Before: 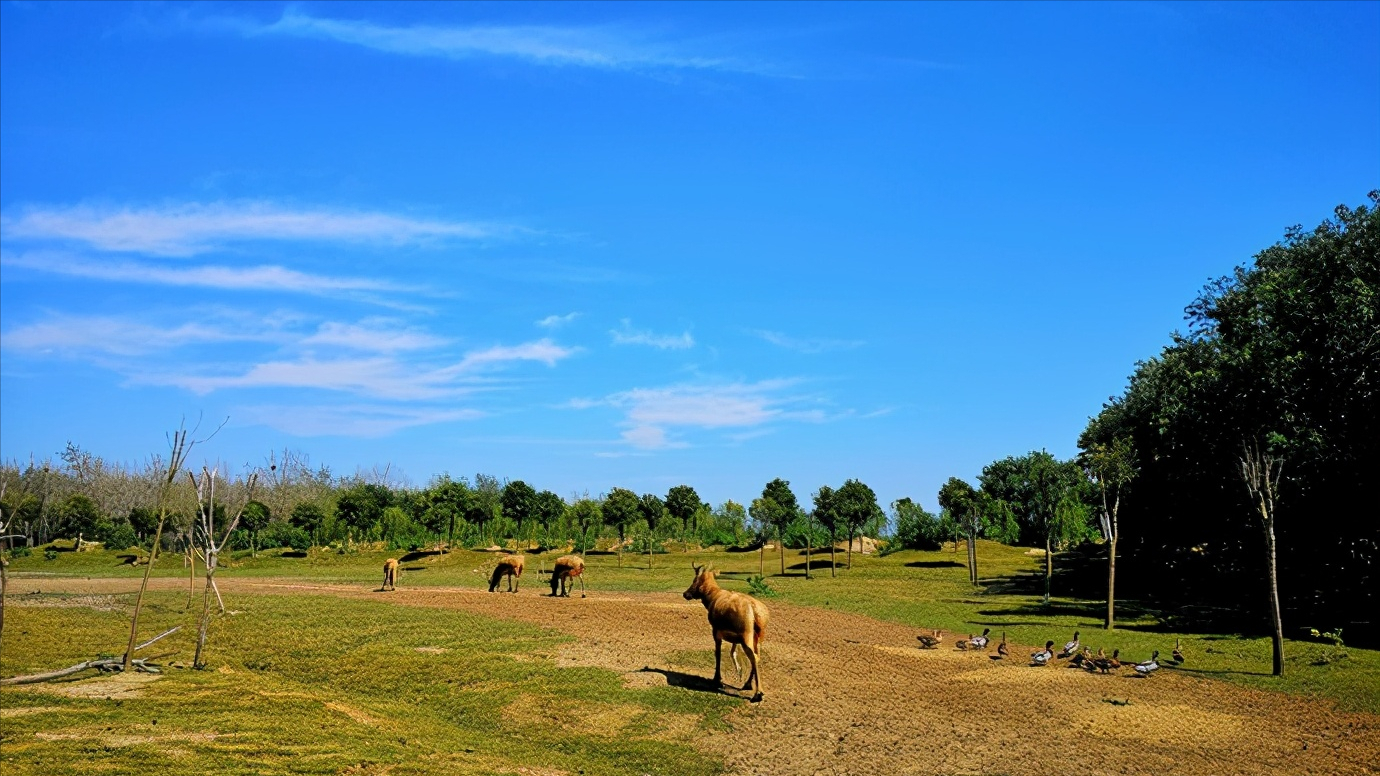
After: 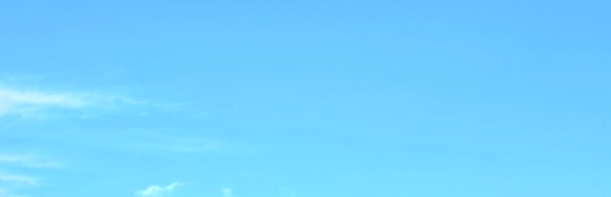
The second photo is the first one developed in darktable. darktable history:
crop: left 28.96%, top 16.839%, right 26.719%, bottom 57.727%
color correction: highlights a* 5.39, highlights b* 5.28, shadows a* -4.9, shadows b* -5.23
contrast brightness saturation: brightness 0.116
exposure: black level correction 0, exposure 0.698 EV, compensate highlight preservation false
